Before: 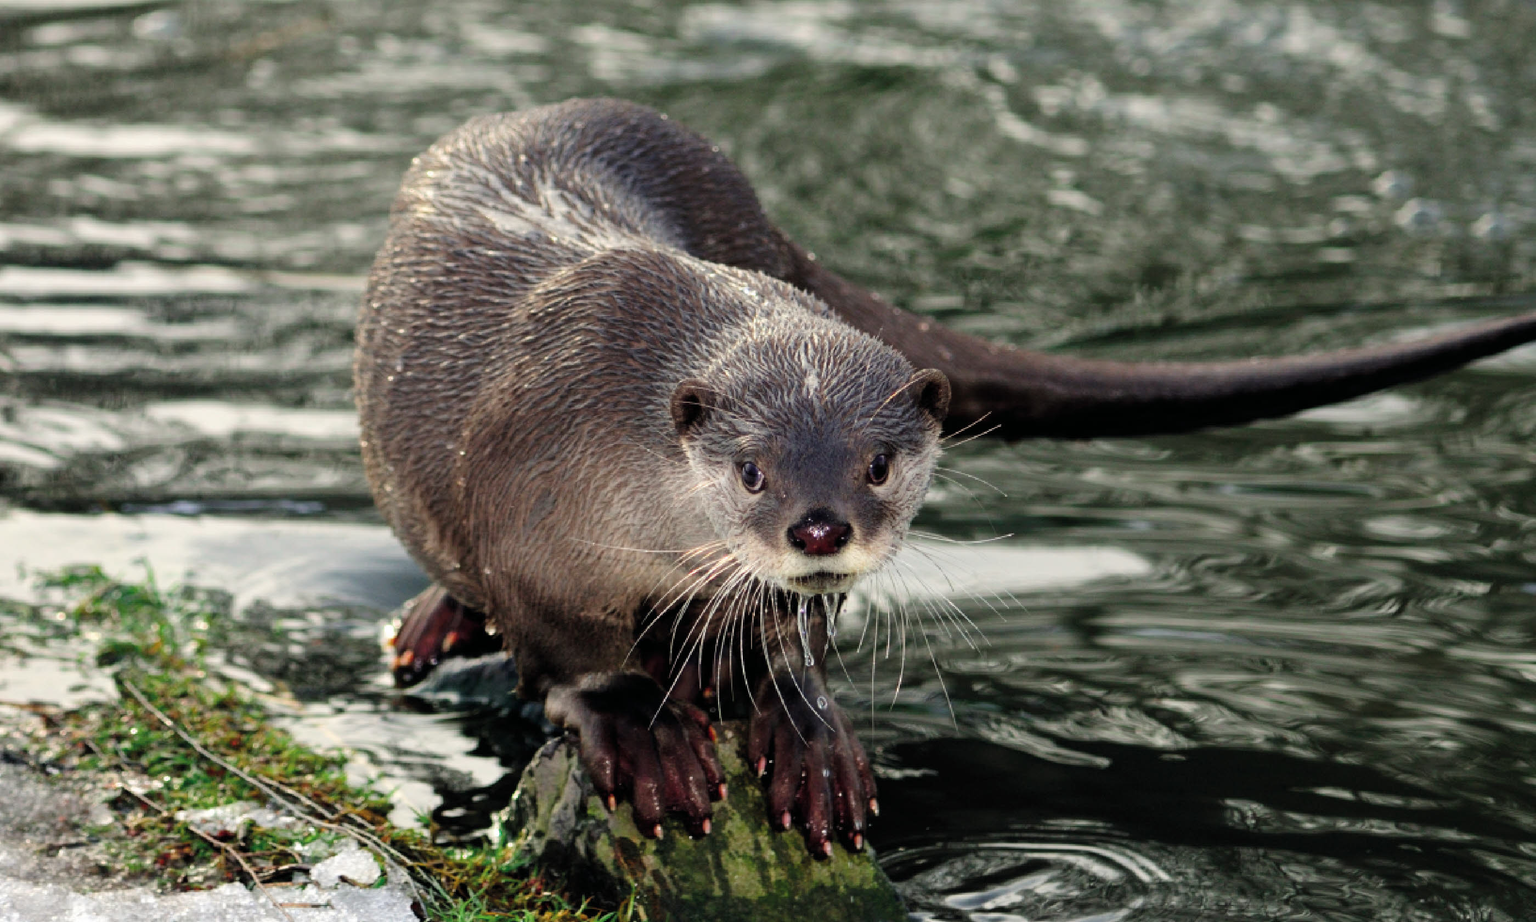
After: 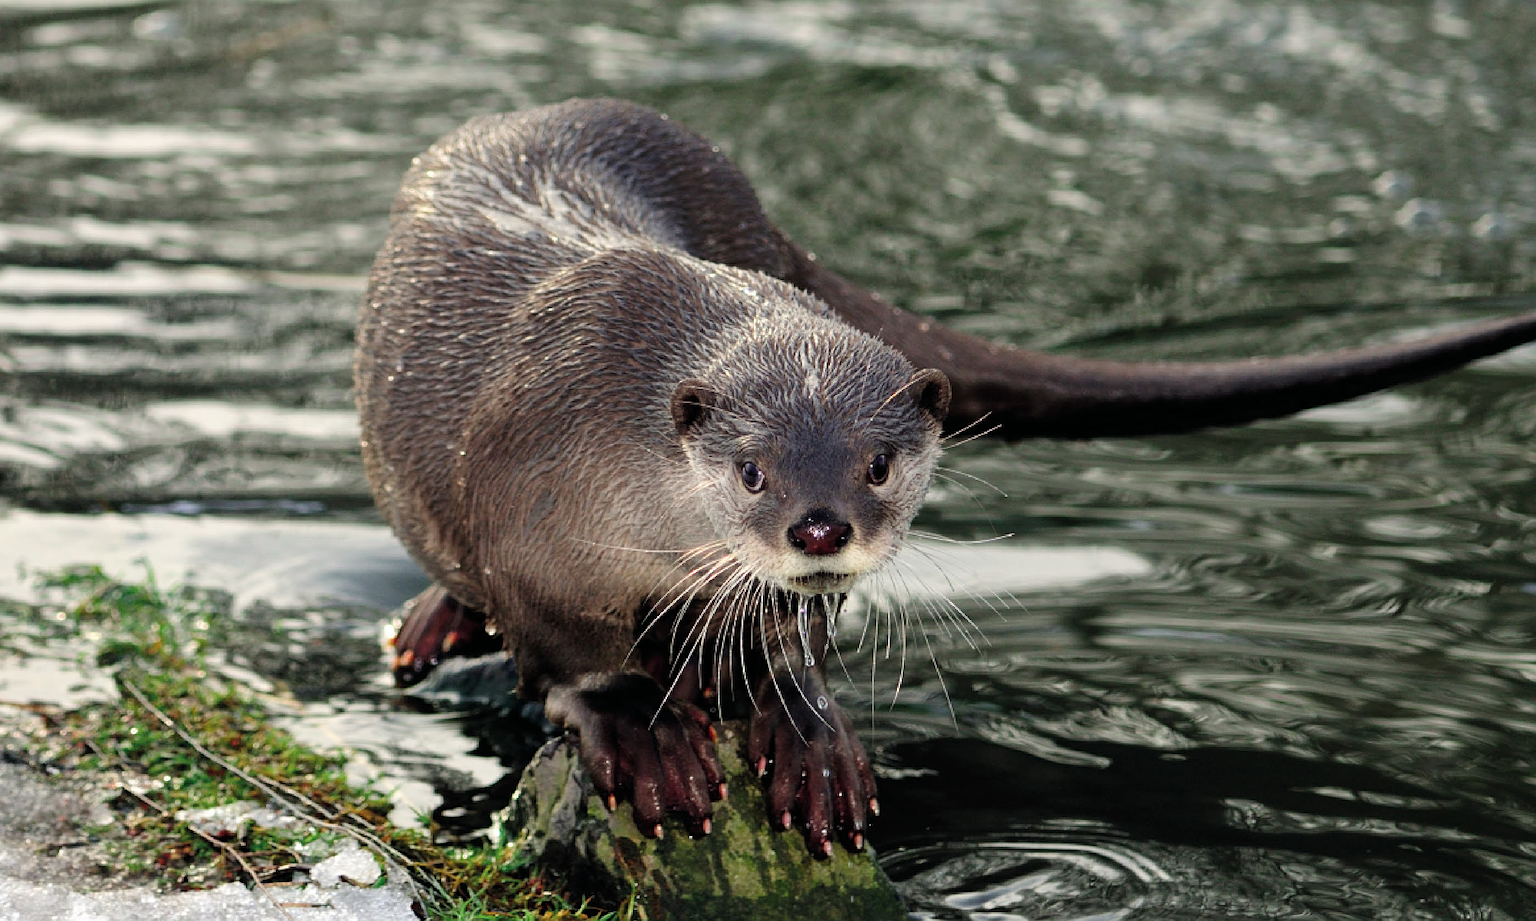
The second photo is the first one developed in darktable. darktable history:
sharpen: amount 0.497
